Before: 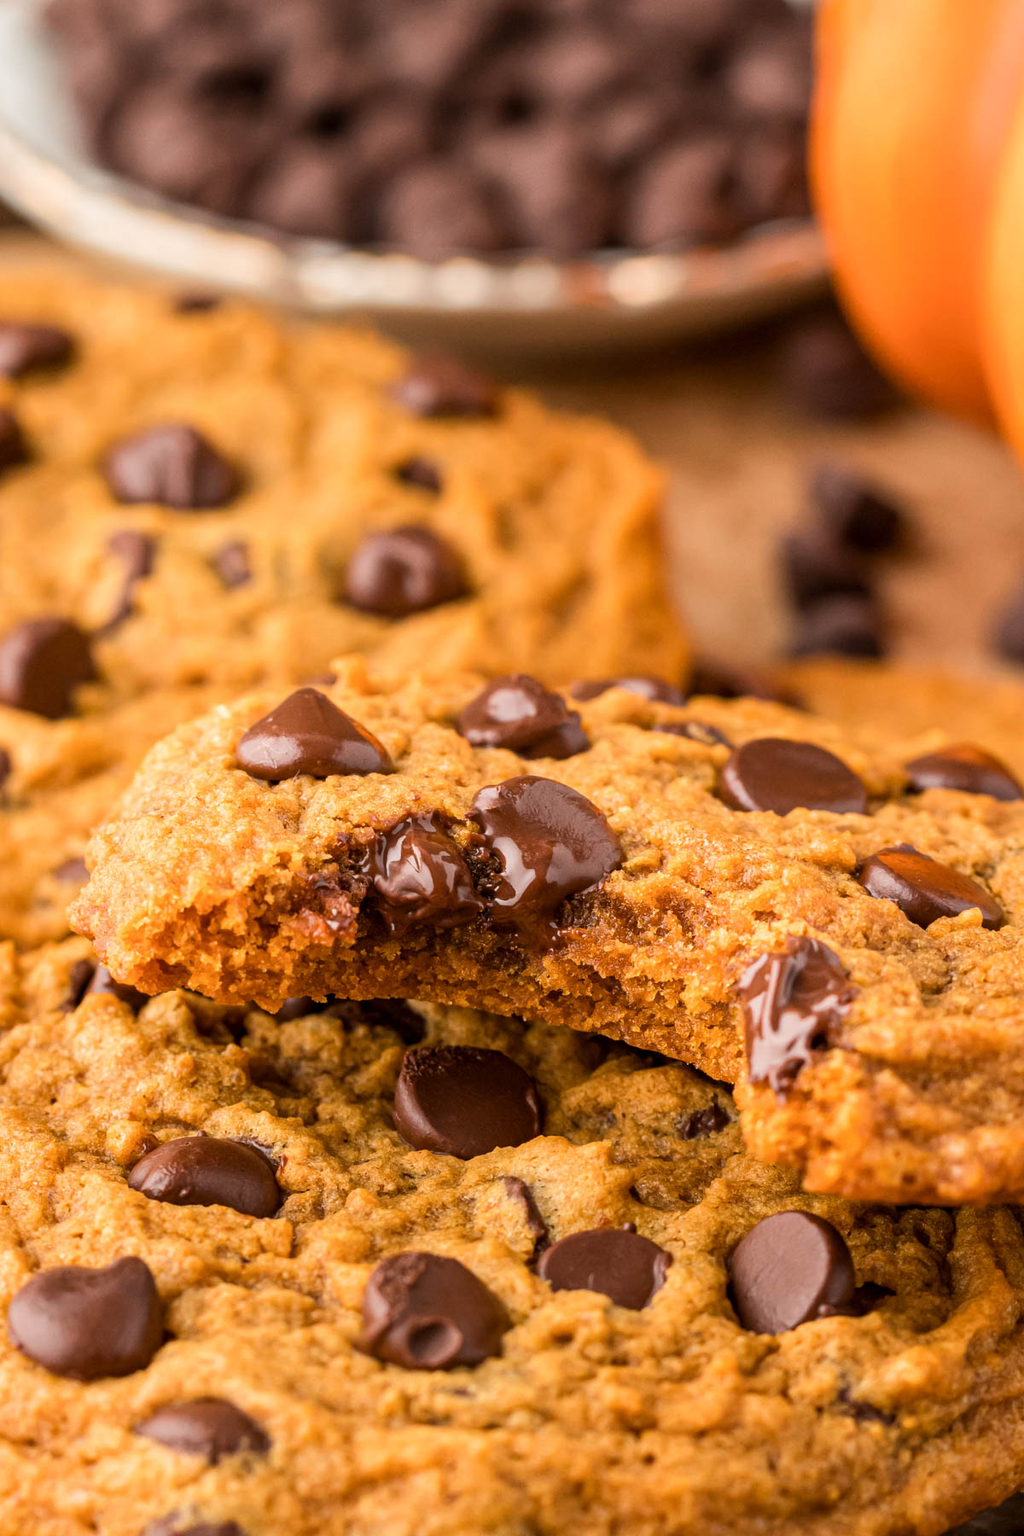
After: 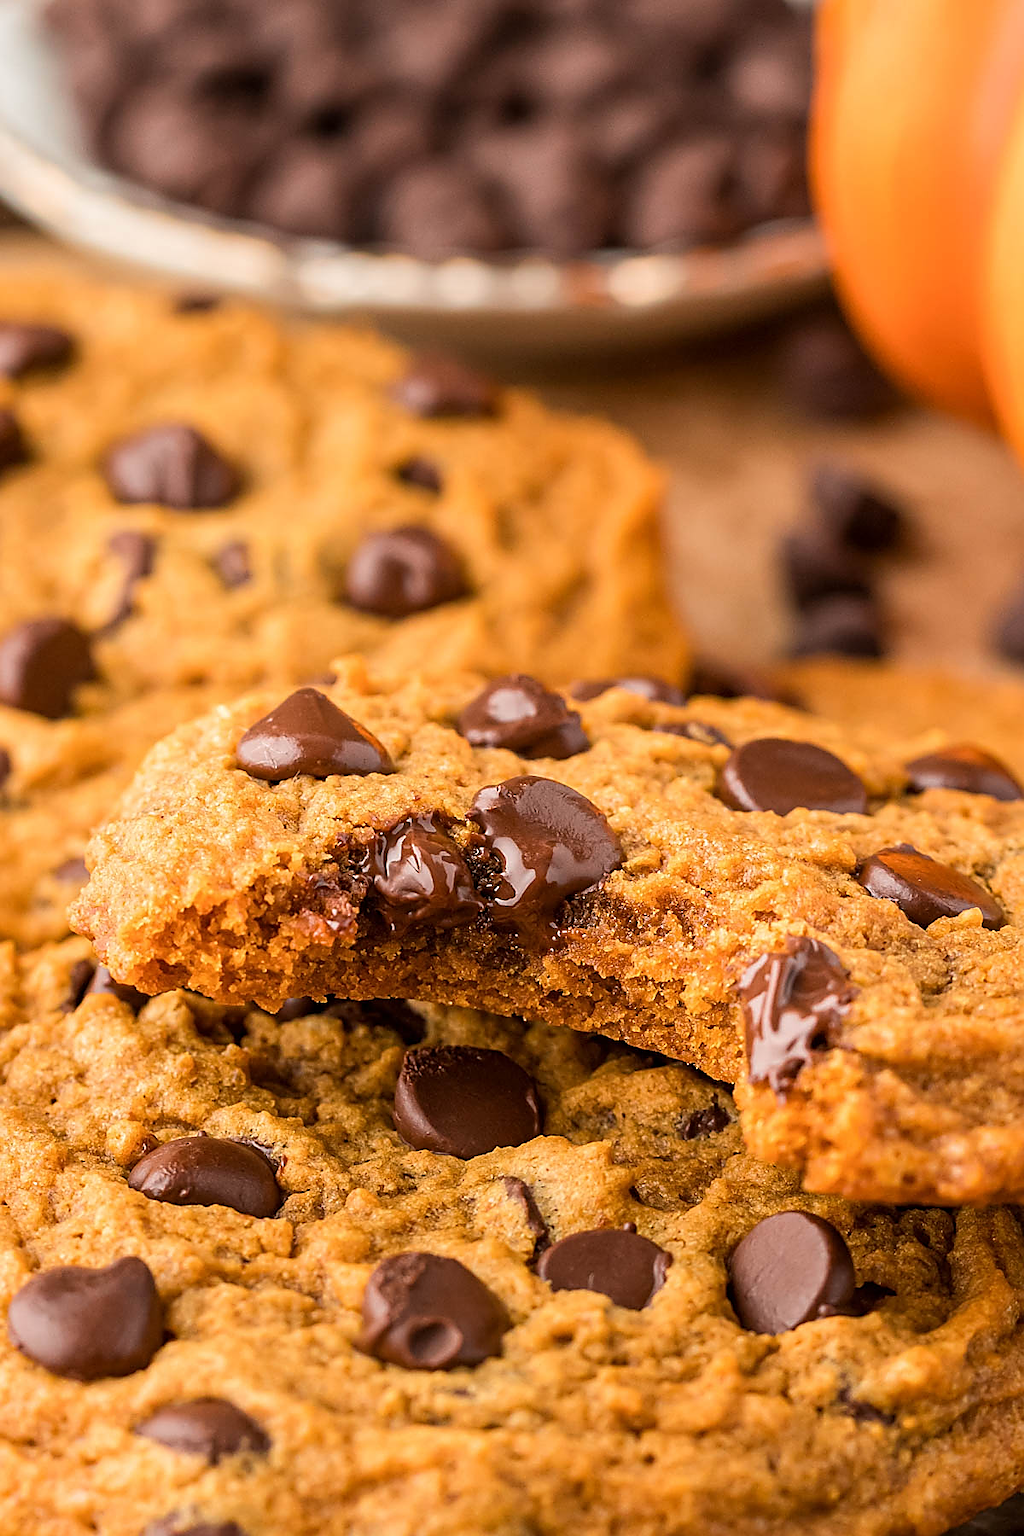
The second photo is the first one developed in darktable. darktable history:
sharpen: radius 1.403, amount 1.247, threshold 0.706
